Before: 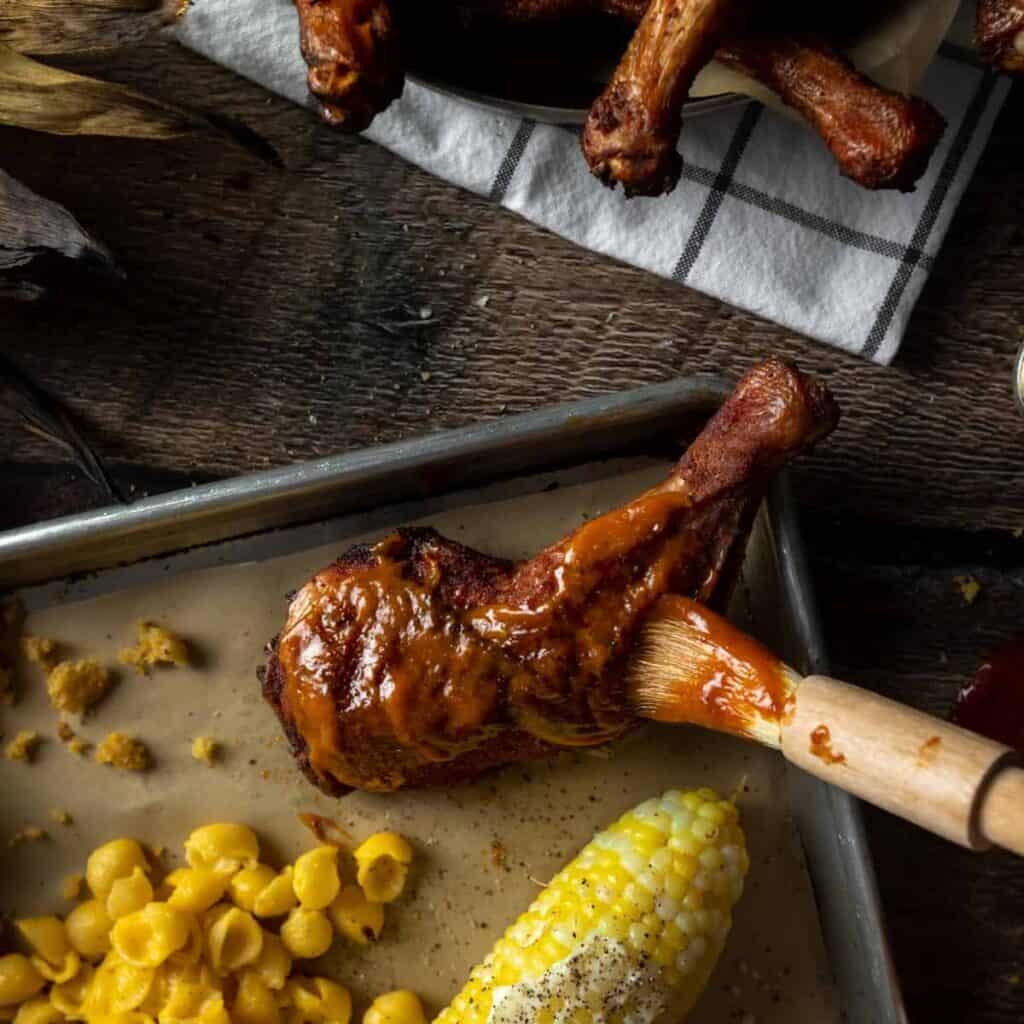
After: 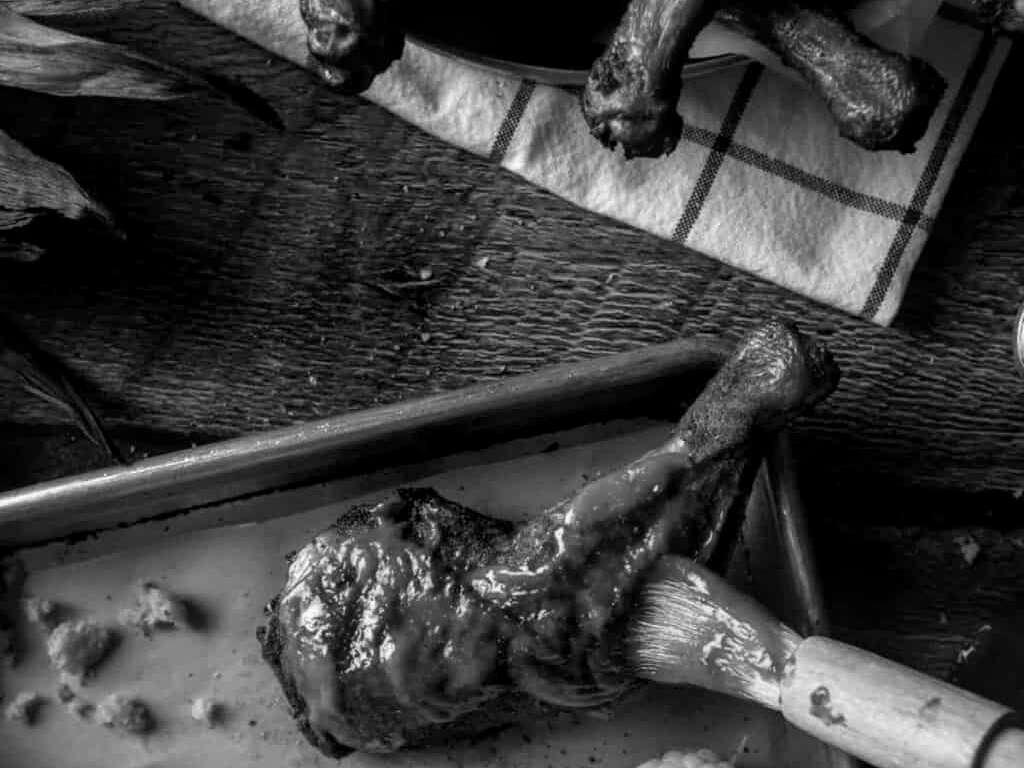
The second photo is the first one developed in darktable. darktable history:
monochrome: a -6.99, b 35.61, size 1.4
local contrast: on, module defaults
crop: top 3.857%, bottom 21.132%
color correction: highlights a* -1.43, highlights b* 10.12, shadows a* 0.395, shadows b* 19.35
